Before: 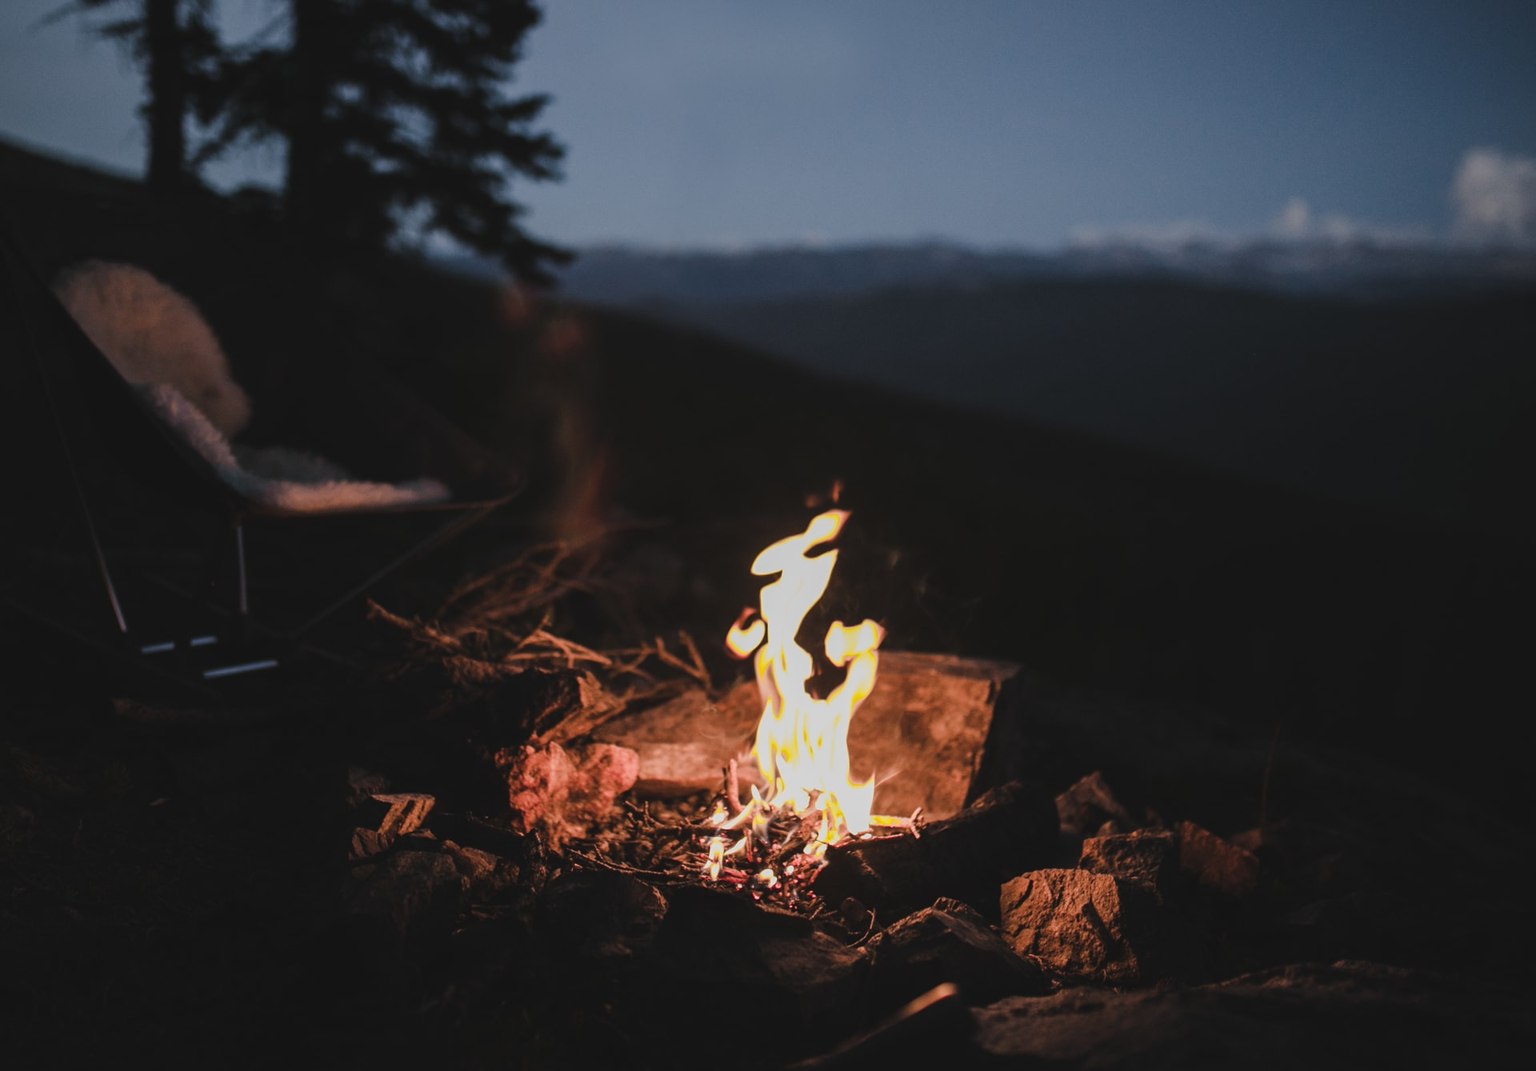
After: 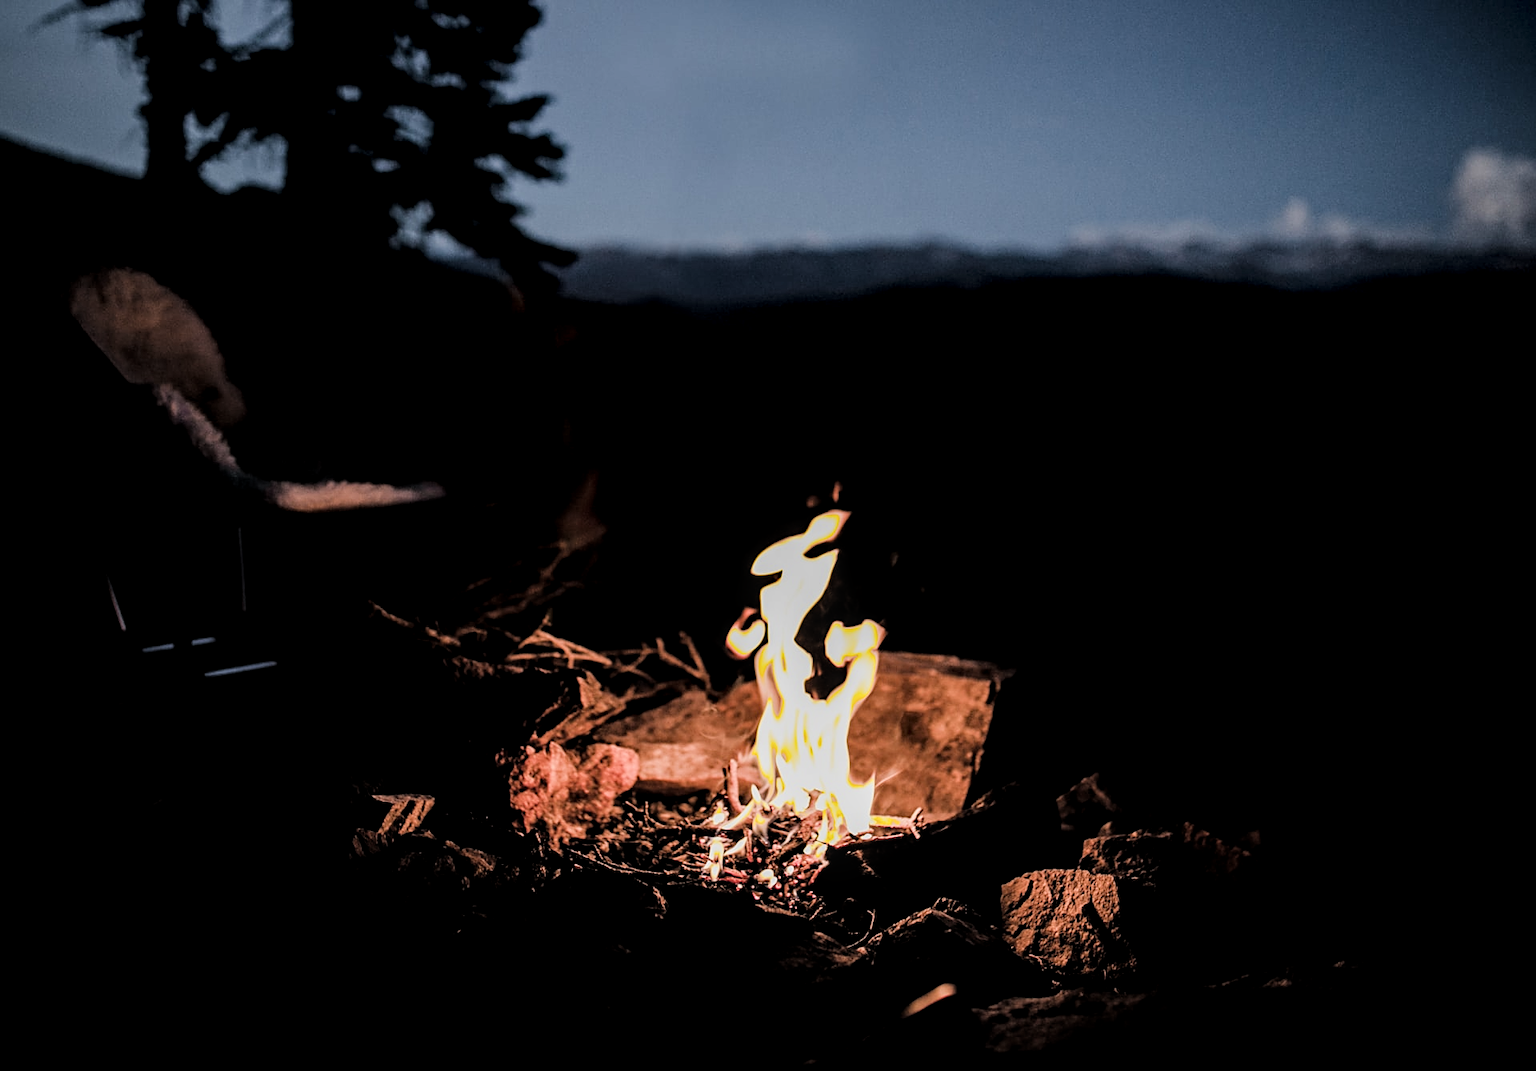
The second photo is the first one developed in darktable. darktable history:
haze removal: compatibility mode true, adaptive false
local contrast: detail 135%, midtone range 0.75
tone equalizer: on, module defaults
filmic rgb: black relative exposure -4.14 EV, white relative exposure 5.1 EV, hardness 2.11, contrast 1.165
sharpen: on, module defaults
